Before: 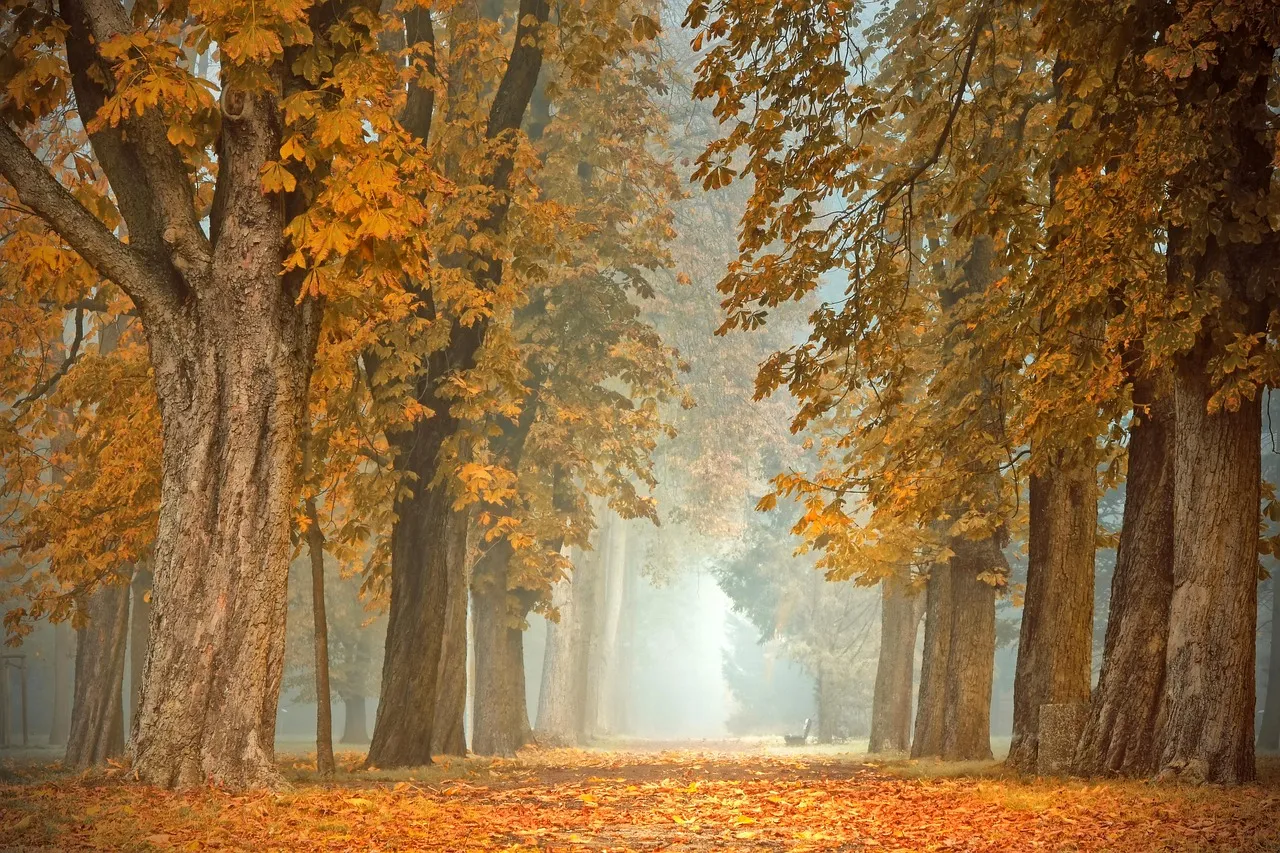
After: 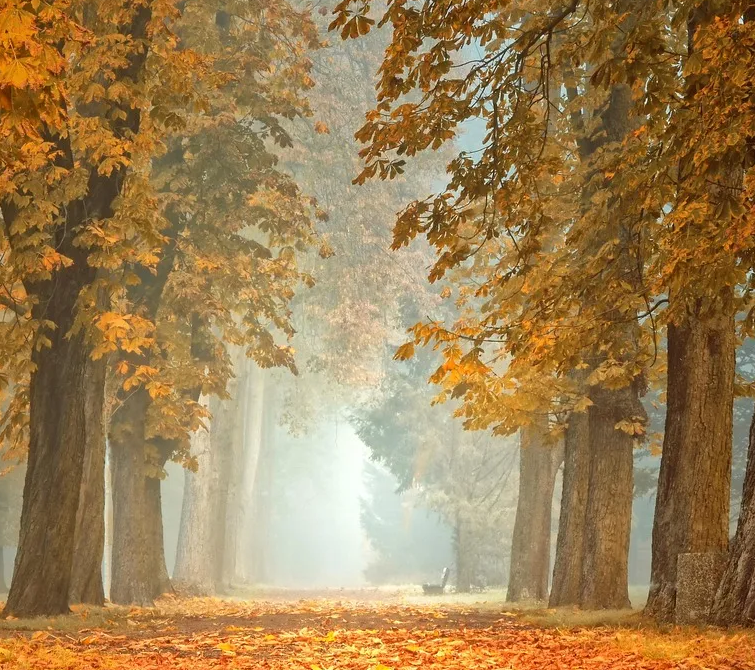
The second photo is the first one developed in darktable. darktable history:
crop and rotate: left 28.343%, top 17.87%, right 12.66%, bottom 3.512%
